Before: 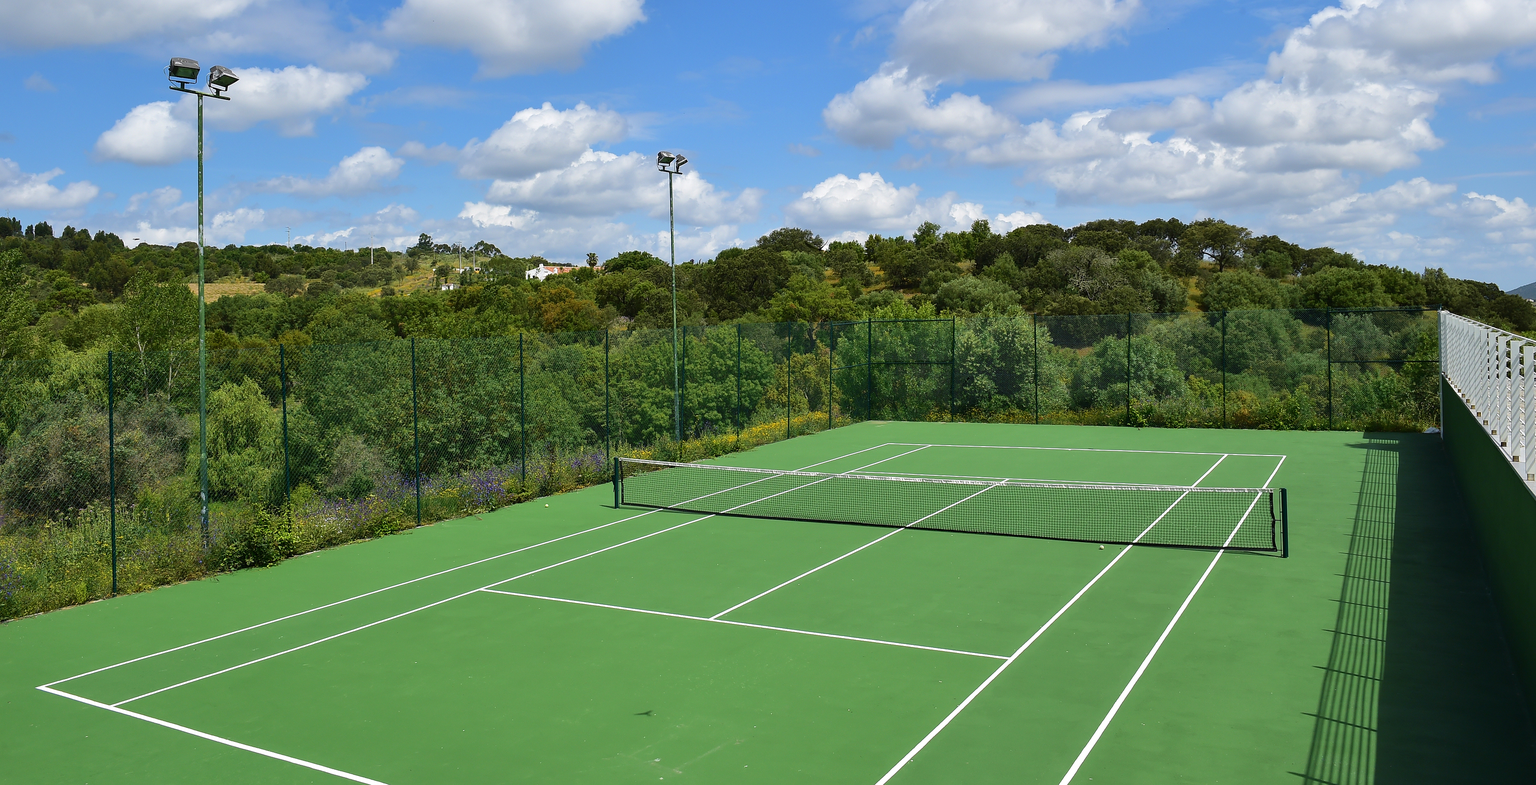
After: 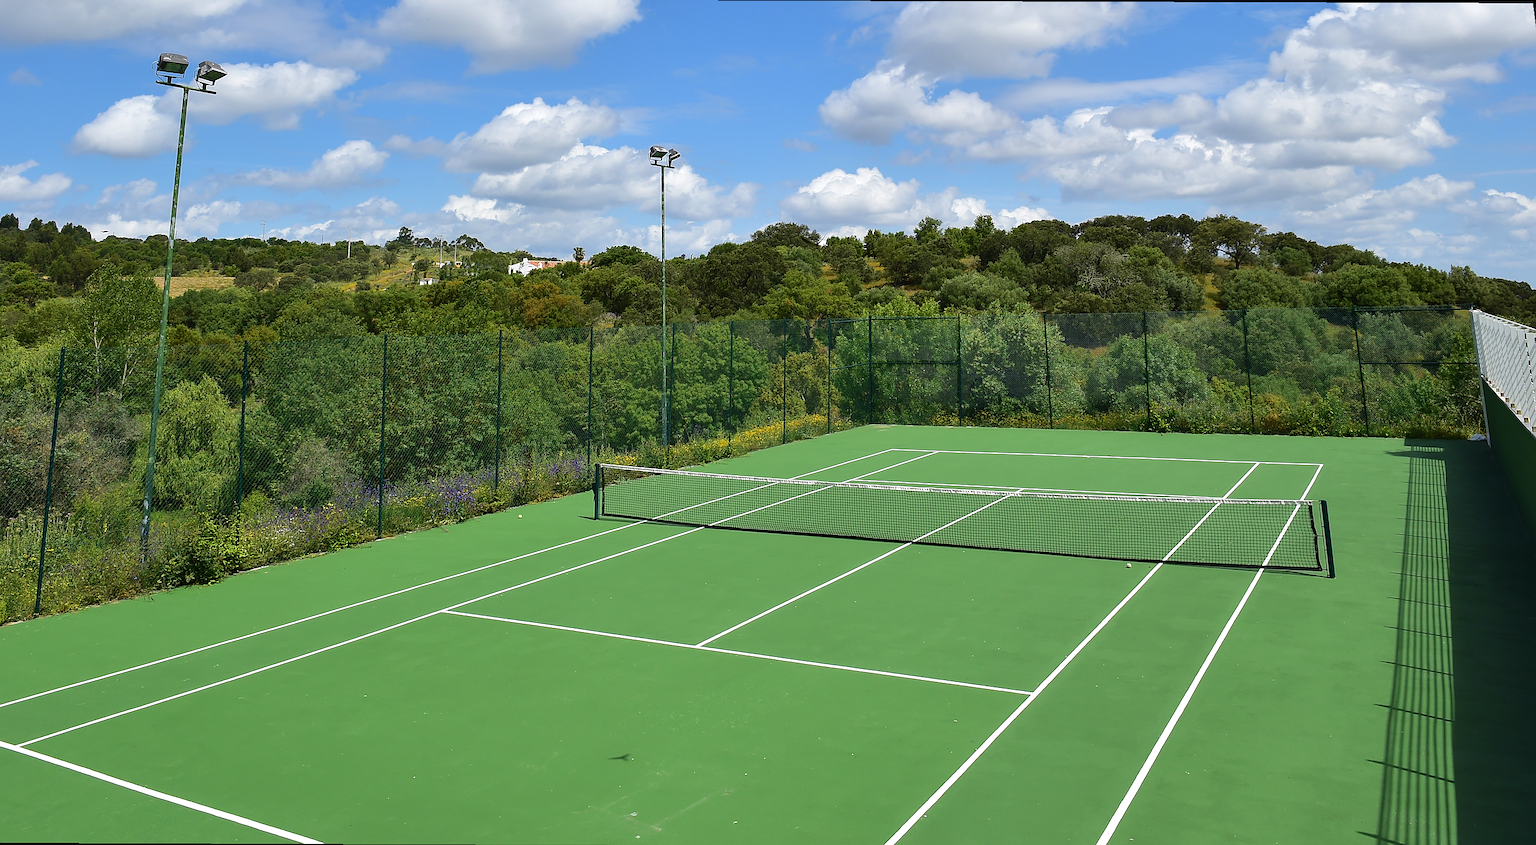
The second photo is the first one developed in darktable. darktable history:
sharpen: radius 1.272, amount 0.305, threshold 0
rotate and perspective: rotation 0.215°, lens shift (vertical) -0.139, crop left 0.069, crop right 0.939, crop top 0.002, crop bottom 0.996
exposure: exposure 0.081 EV, compensate highlight preservation false
